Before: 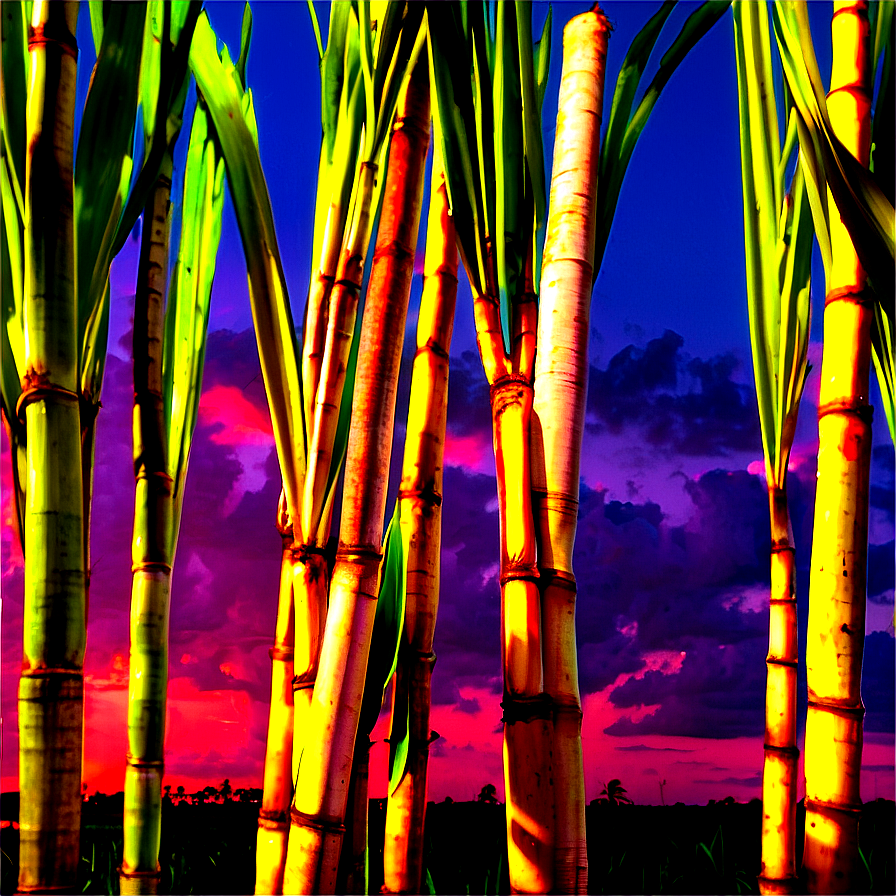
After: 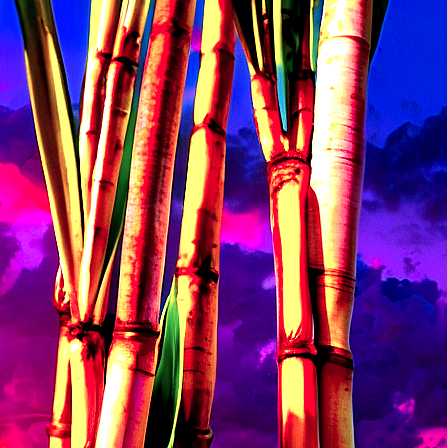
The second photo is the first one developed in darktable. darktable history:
exposure: exposure 0.6 EV, compensate highlight preservation false
crop: left 25%, top 25%, right 25%, bottom 25%
color correction: highlights a* 15.03, highlights b* -25.07
